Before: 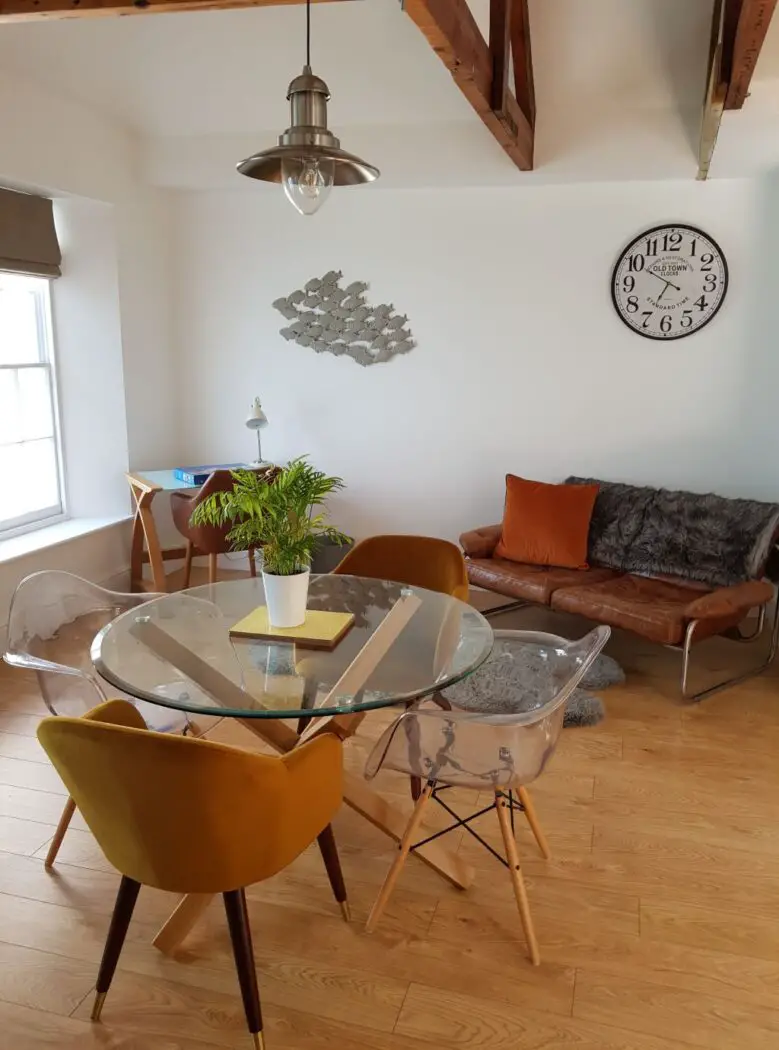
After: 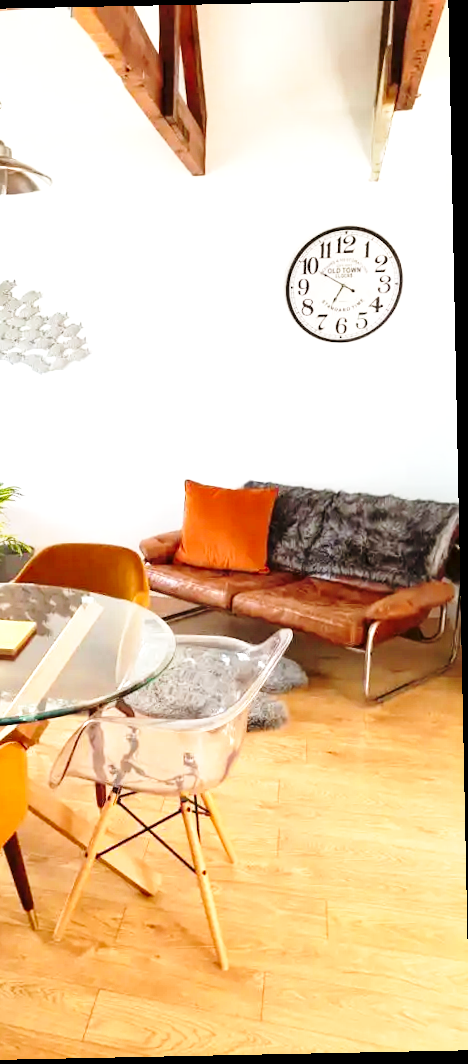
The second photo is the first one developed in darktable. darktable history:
rotate and perspective: rotation -1.17°, automatic cropping off
exposure: black level correction 0, exposure 1.173 EV, compensate exposure bias true, compensate highlight preservation false
base curve: curves: ch0 [(0, 0) (0.028, 0.03) (0.121, 0.232) (0.46, 0.748) (0.859, 0.968) (1, 1)], preserve colors none
crop: left 41.402%
local contrast: highlights 100%, shadows 100%, detail 120%, midtone range 0.2
color balance rgb: shadows lift › luminance -10%, highlights gain › luminance 10%, saturation formula JzAzBz (2021)
